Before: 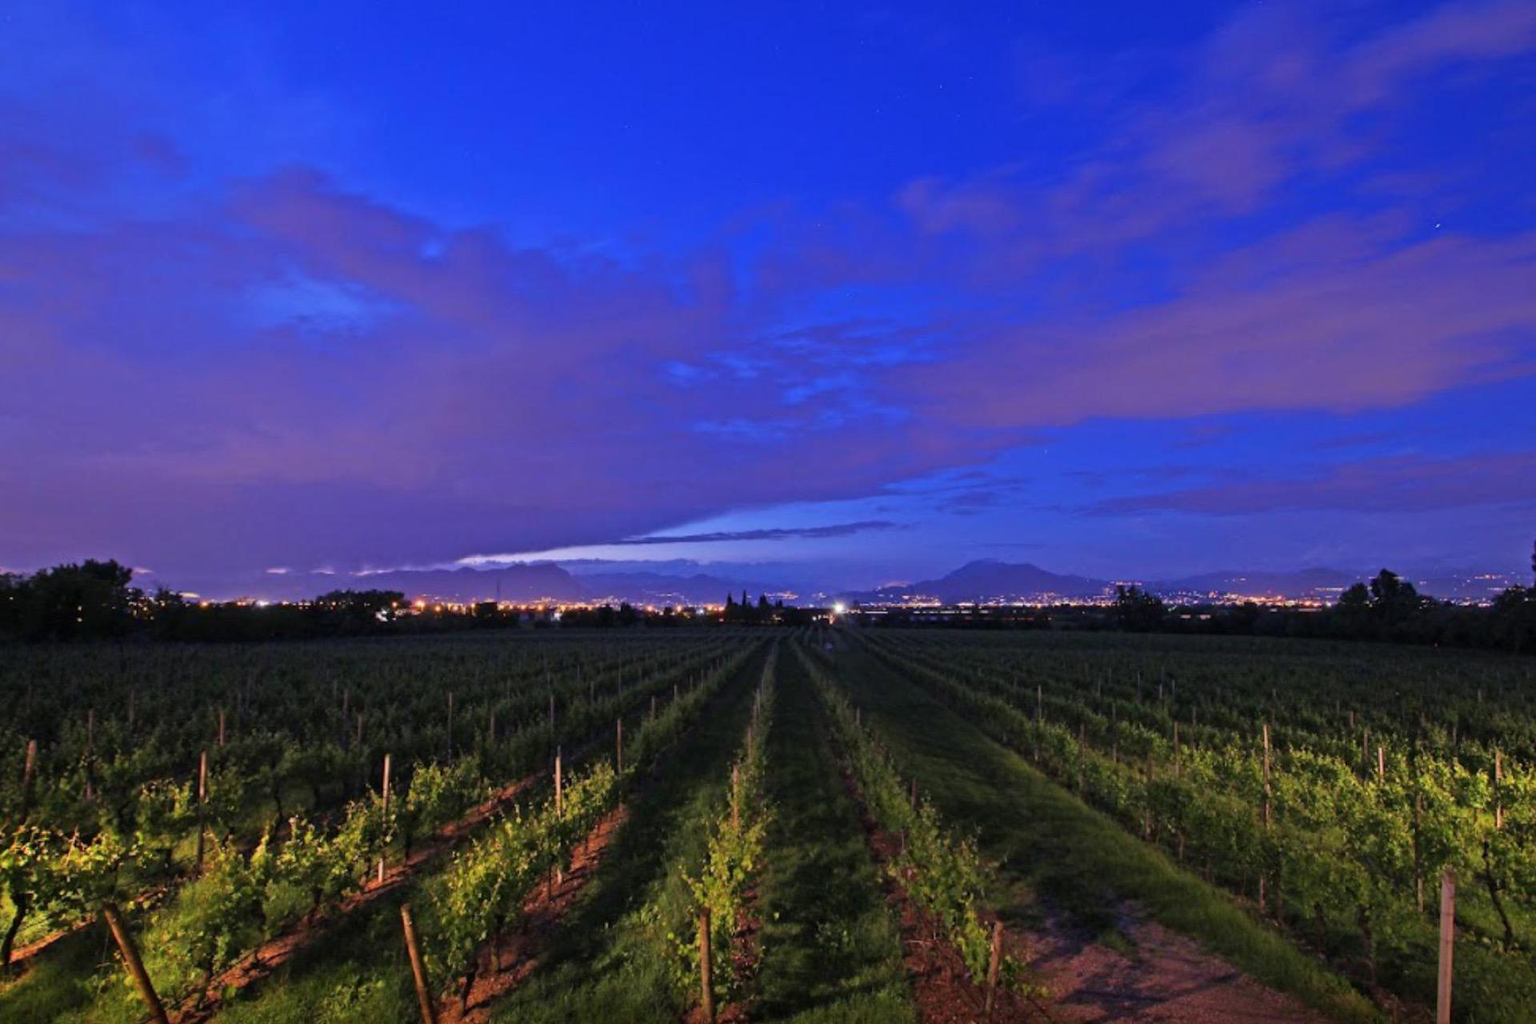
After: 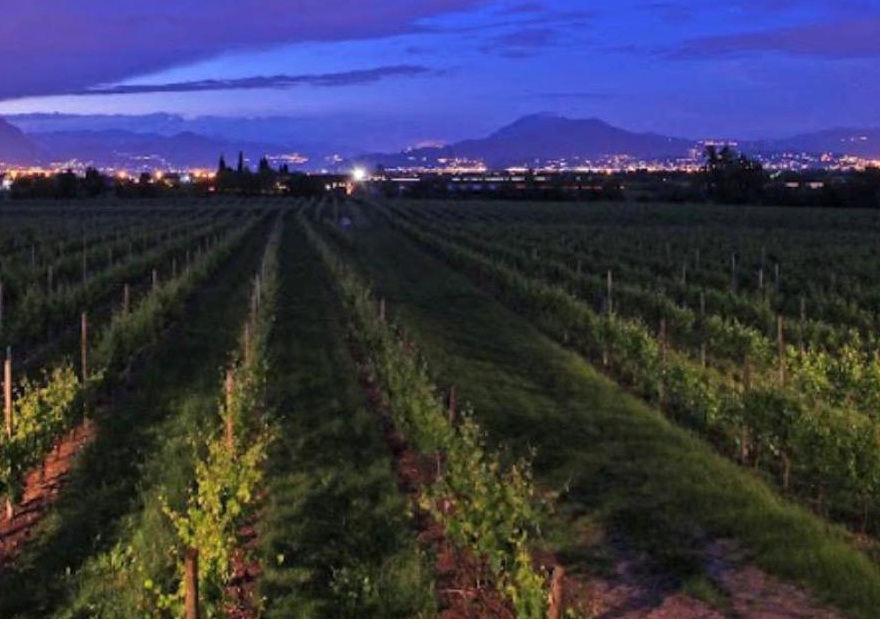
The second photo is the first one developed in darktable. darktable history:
crop: left 35.976%, top 45.819%, right 18.162%, bottom 5.807%
exposure: exposure 0.236 EV, compensate highlight preservation false
local contrast: detail 110%
